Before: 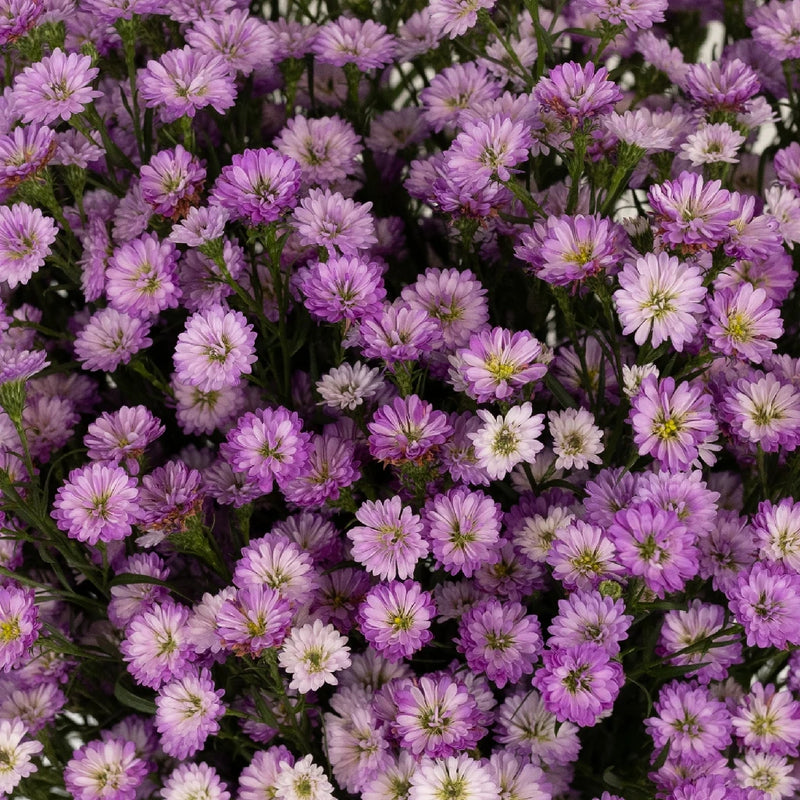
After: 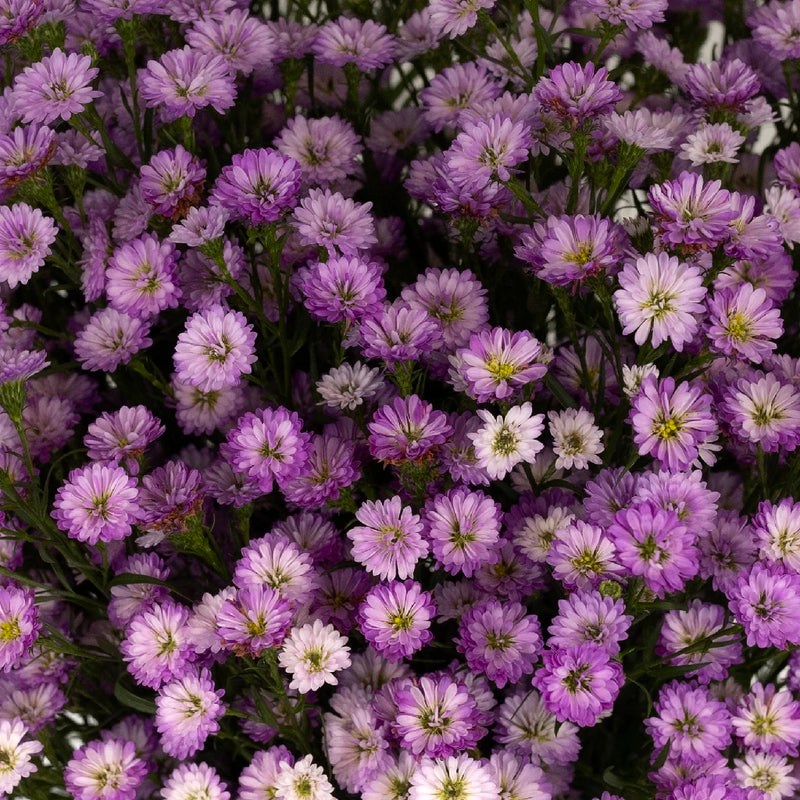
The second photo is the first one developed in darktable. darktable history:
graduated density: on, module defaults
color balance: output saturation 110%
tone equalizer: -8 EV -0.001 EV, -7 EV 0.001 EV, -6 EV -0.002 EV, -5 EV -0.003 EV, -4 EV -0.062 EV, -3 EV -0.222 EV, -2 EV -0.267 EV, -1 EV 0.105 EV, +0 EV 0.303 EV
